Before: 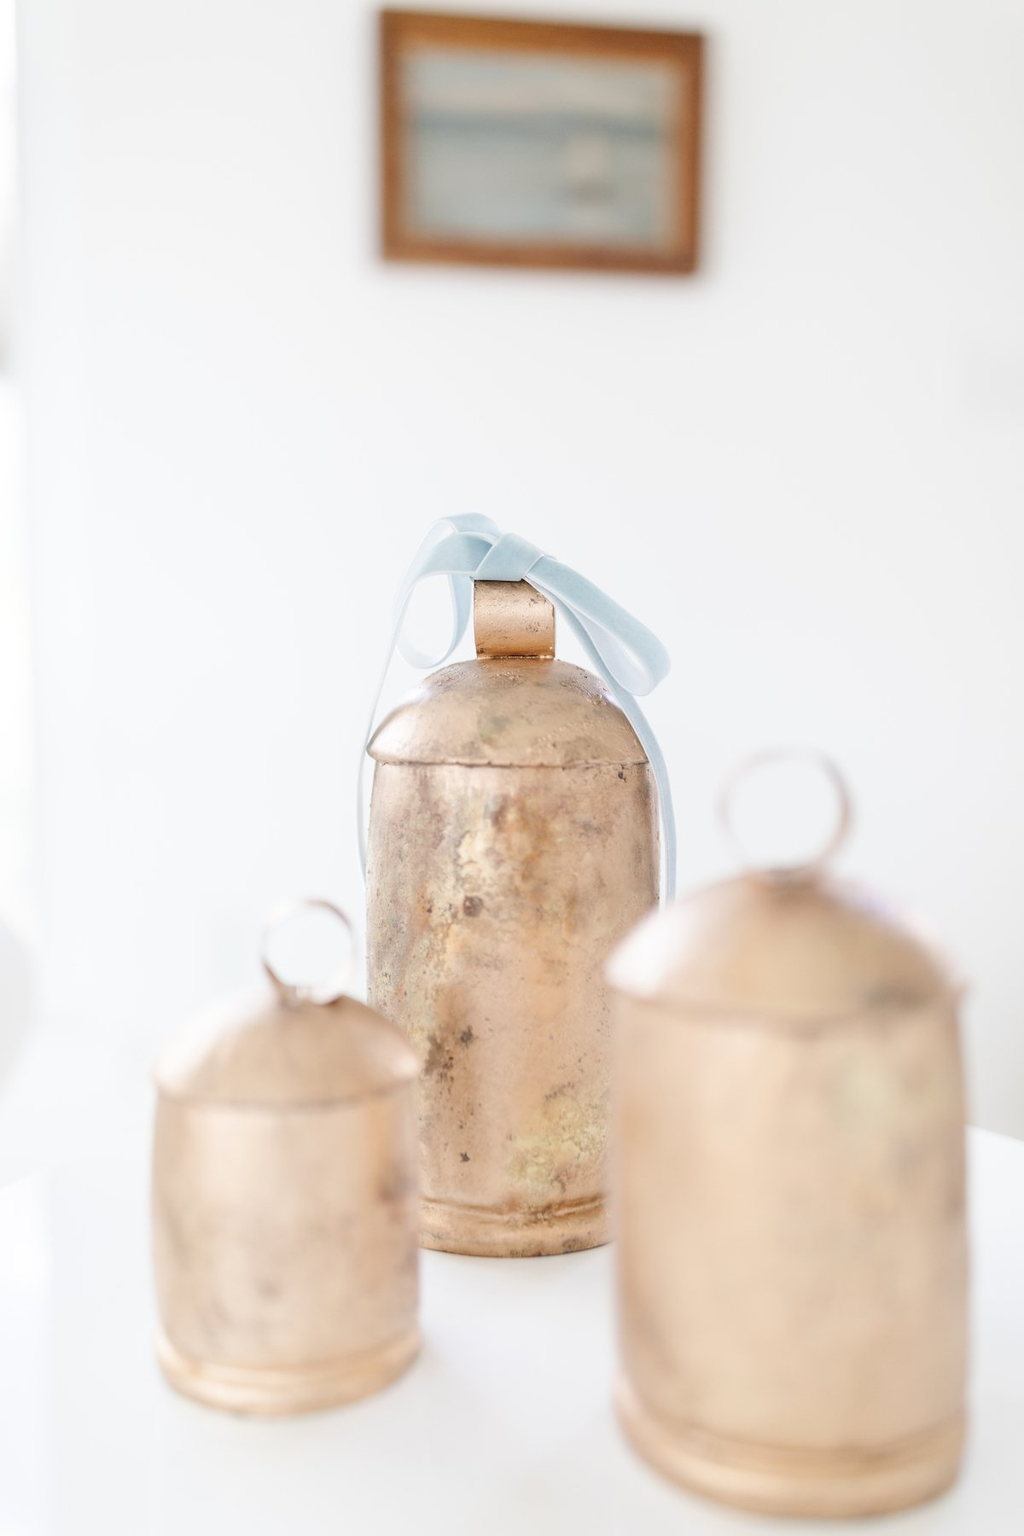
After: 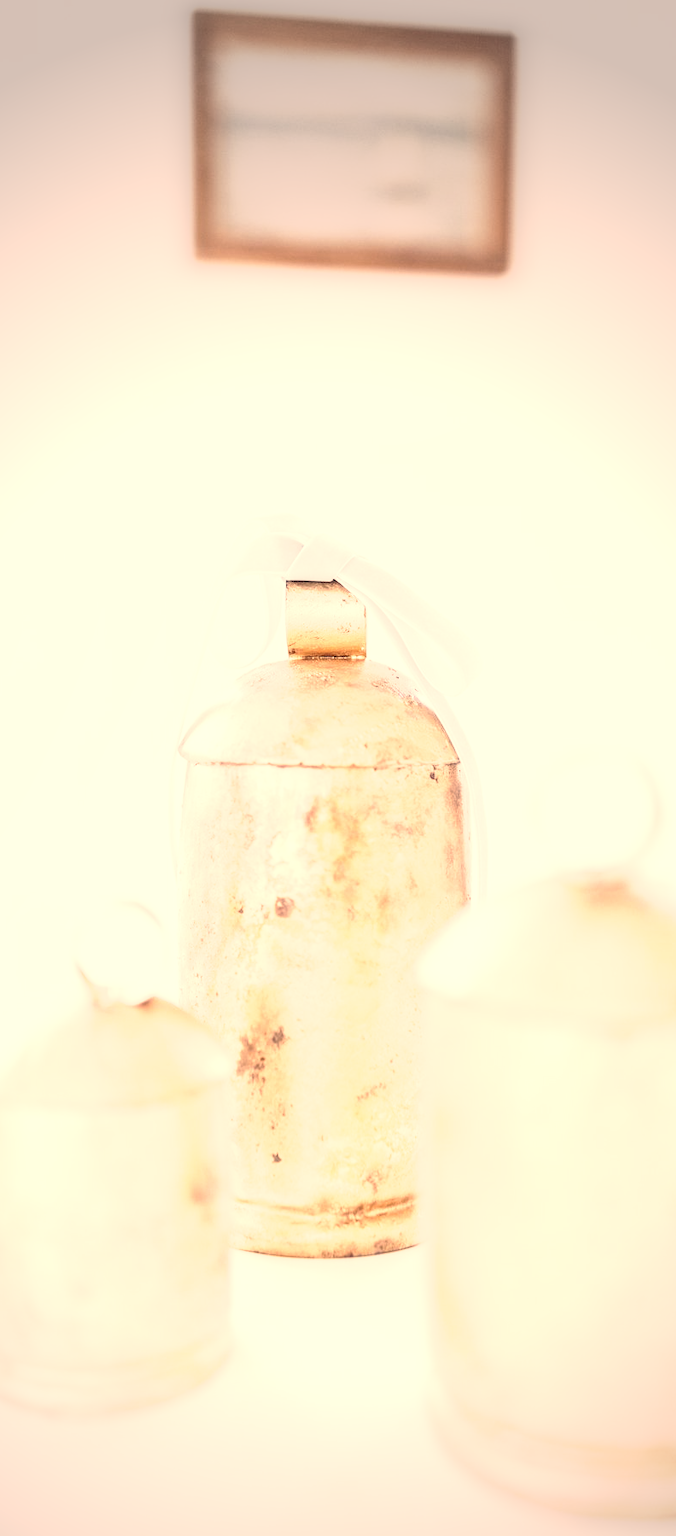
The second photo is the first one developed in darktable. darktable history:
exposure: black level correction 0, exposure 1.2 EV, compensate exposure bias true, compensate highlight preservation false
contrast brightness saturation: contrast -0.11
local contrast: detail 130%
crop and rotate: left 18.442%, right 15.508%
color correction: highlights a* 19.59, highlights b* 27.49, shadows a* 3.46, shadows b* -17.28, saturation 0.73
tone curve: curves: ch0 [(0, 0) (0.003, 0.025) (0.011, 0.025) (0.025, 0.029) (0.044, 0.035) (0.069, 0.053) (0.1, 0.083) (0.136, 0.118) (0.177, 0.163) (0.224, 0.22) (0.277, 0.295) (0.335, 0.371) (0.399, 0.444) (0.468, 0.524) (0.543, 0.618) (0.623, 0.702) (0.709, 0.79) (0.801, 0.89) (0.898, 0.973) (1, 1)], preserve colors none
vignetting: fall-off start 64.63%, center (-0.034, 0.148), width/height ratio 0.881
